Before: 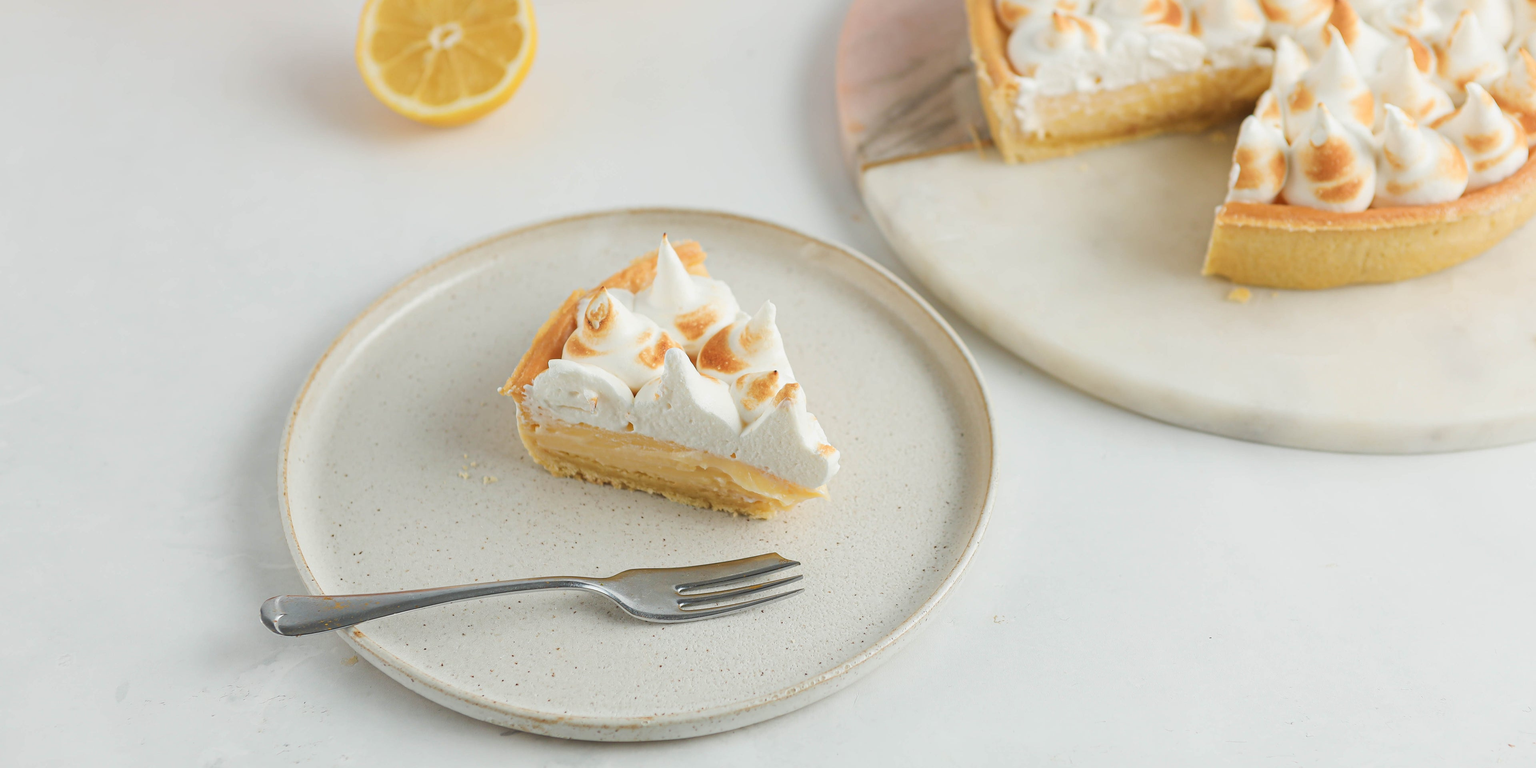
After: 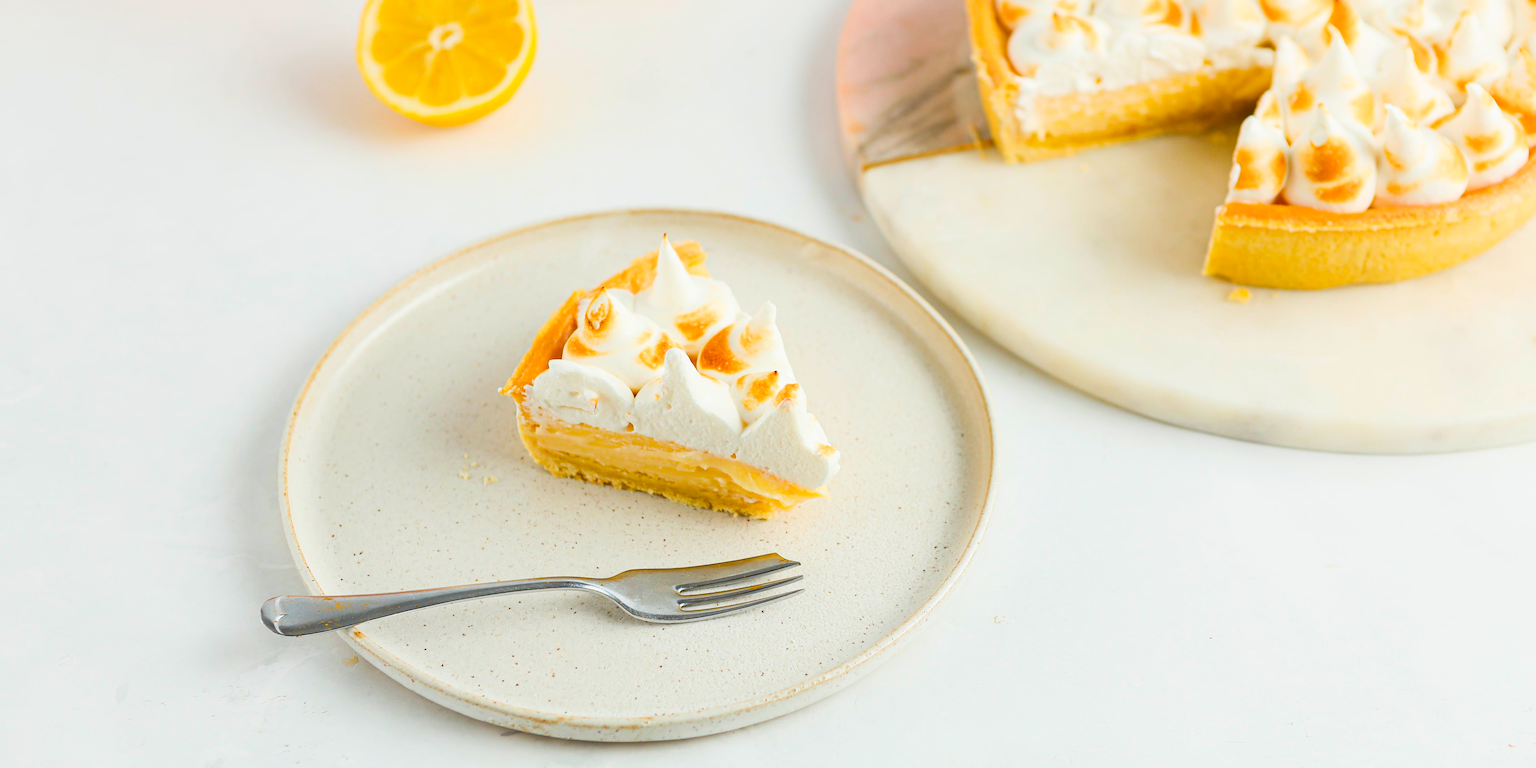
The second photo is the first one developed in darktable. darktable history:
contrast brightness saturation: contrast 0.204, brightness 0.158, saturation 0.224
color balance rgb: linear chroma grading › shadows 31.645%, linear chroma grading › global chroma -2.341%, linear chroma grading › mid-tones 3.574%, perceptual saturation grading › global saturation 25.596%
